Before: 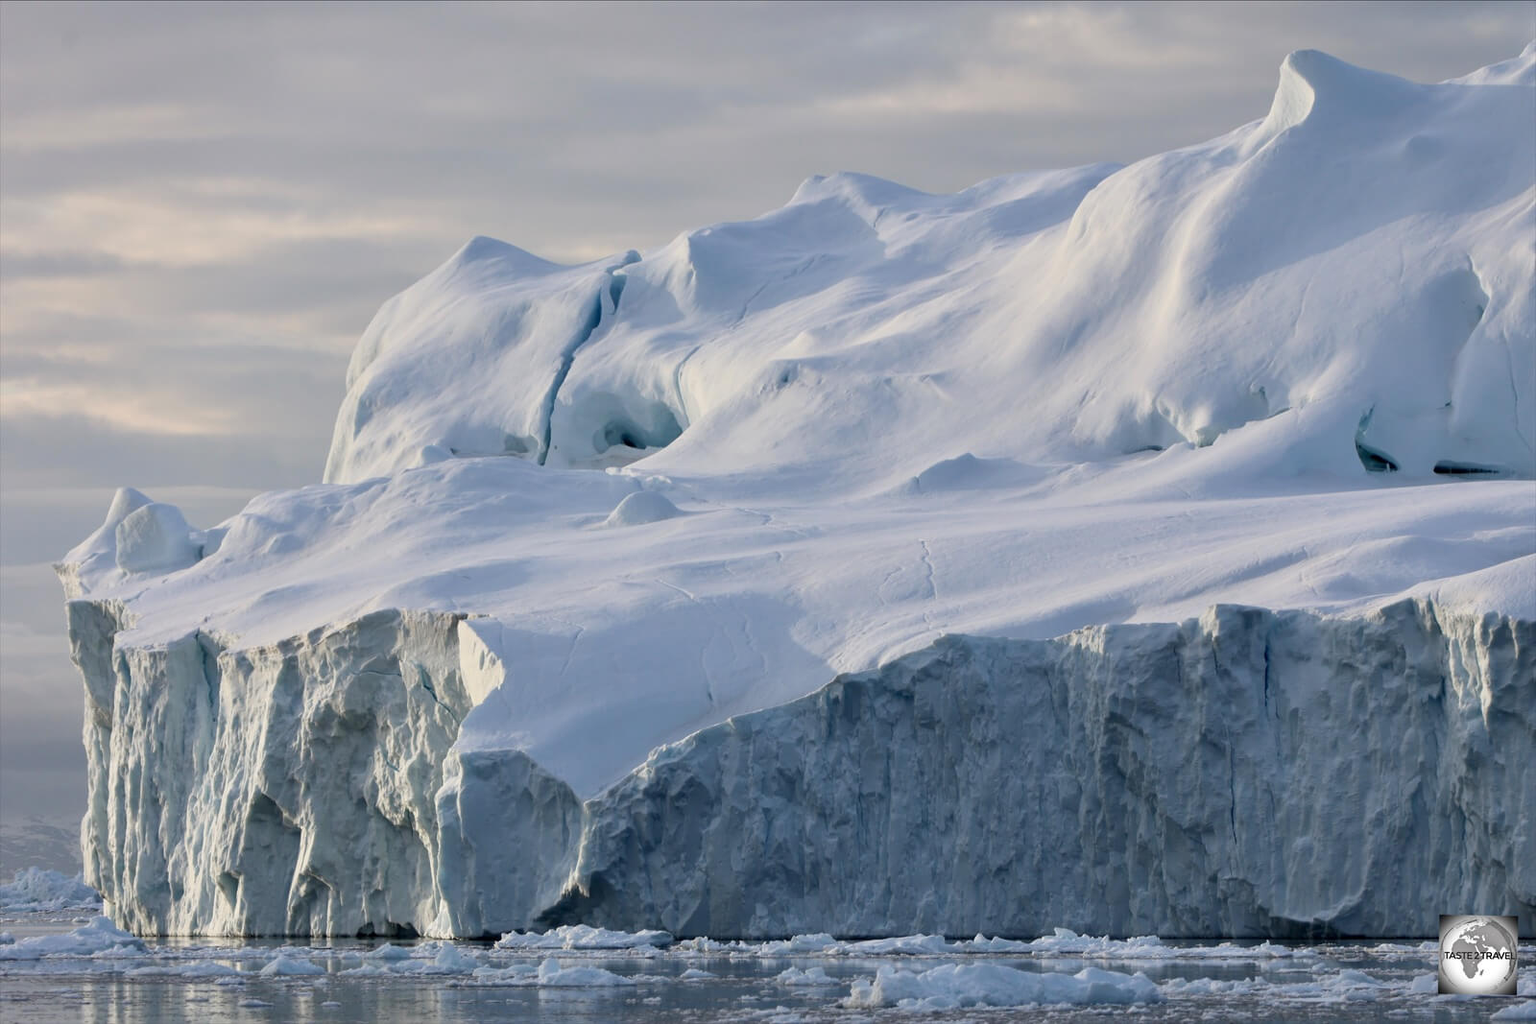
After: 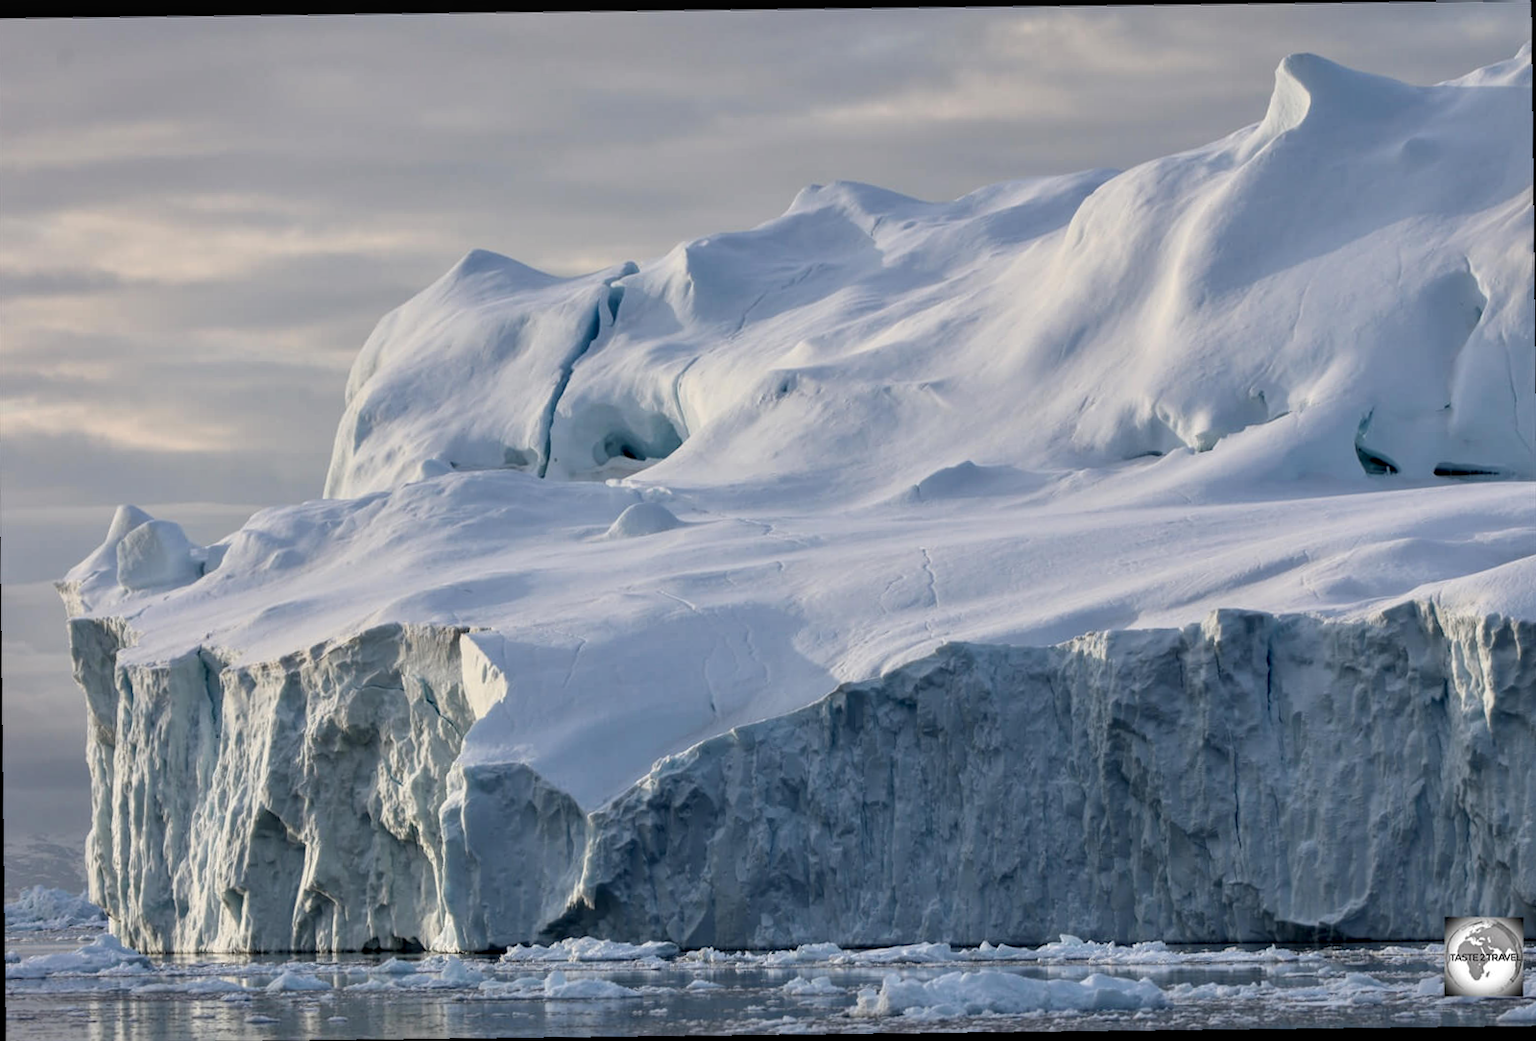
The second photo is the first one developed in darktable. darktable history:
crop and rotate: angle -0.5°
rotate and perspective: rotation -1.17°, automatic cropping off
local contrast: on, module defaults
